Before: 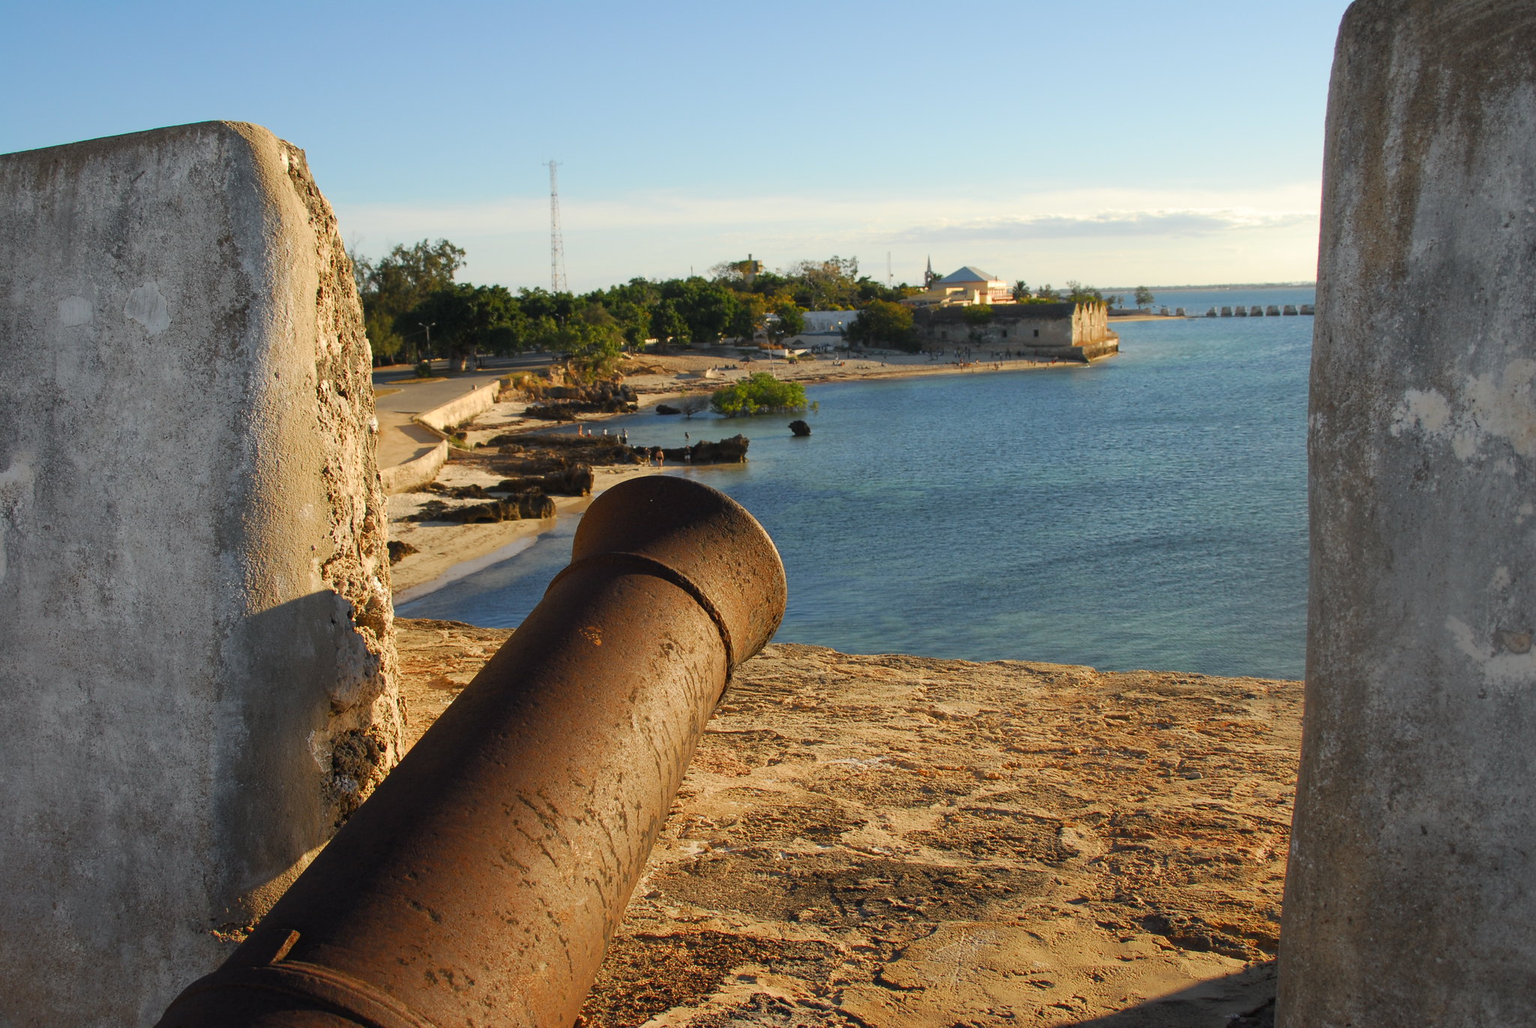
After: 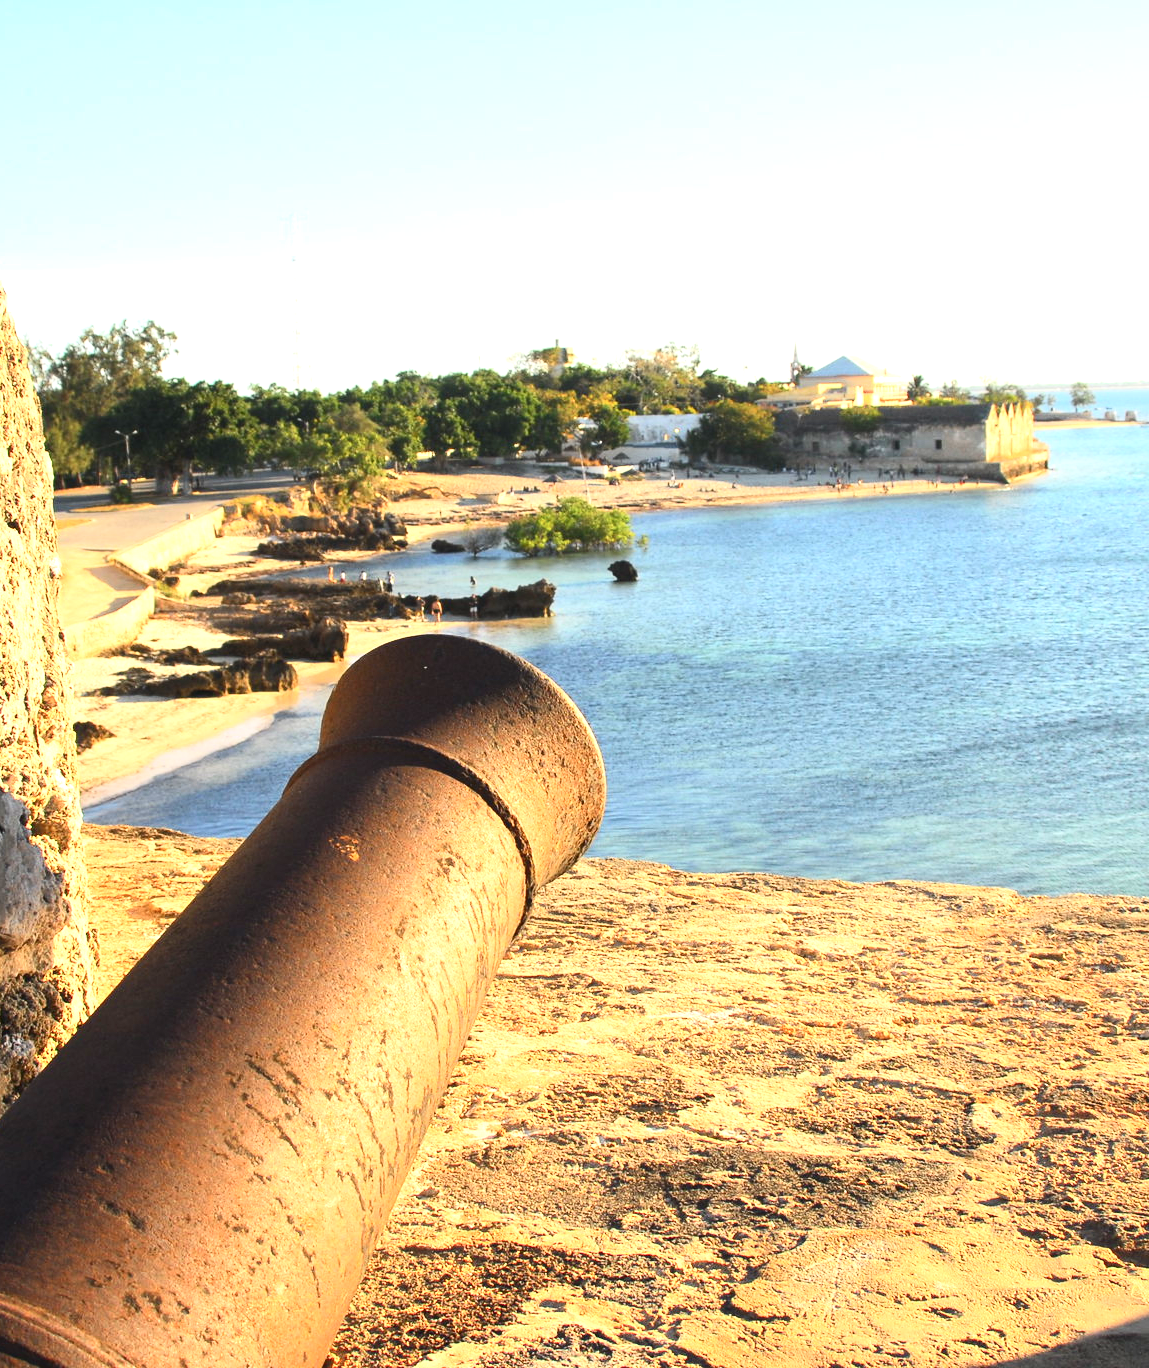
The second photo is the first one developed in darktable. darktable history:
crop: left 21.674%, right 22.086%
exposure: black level correction 0, exposure 1.45 EV, compensate exposure bias true, compensate highlight preservation false
contrast brightness saturation: contrast 0.24, brightness 0.09
